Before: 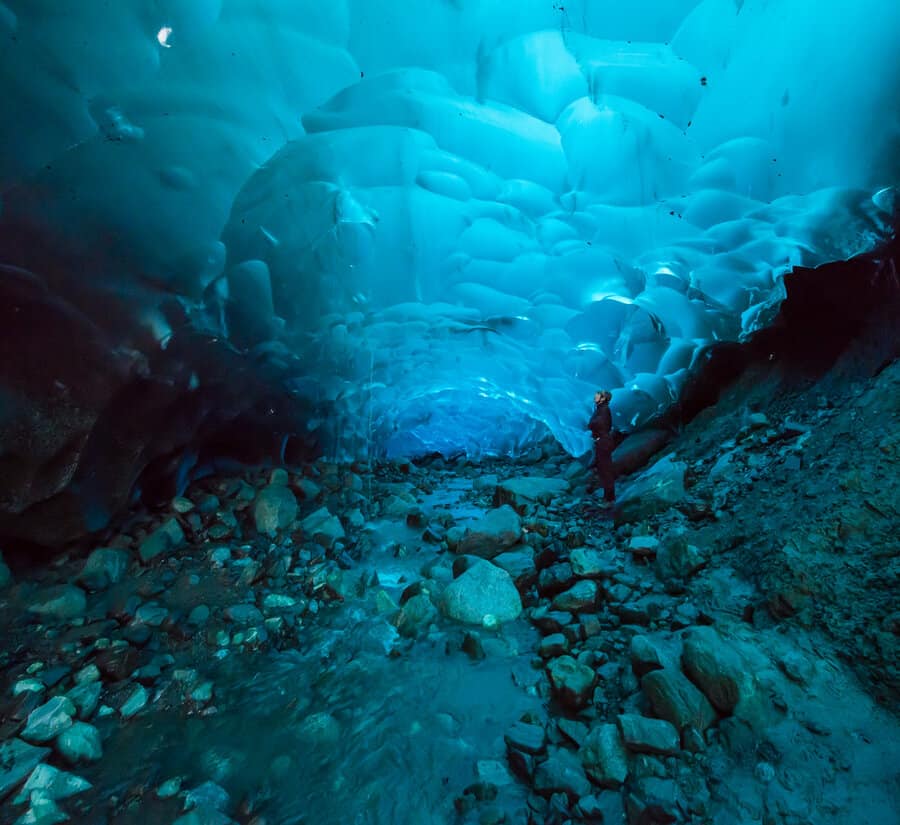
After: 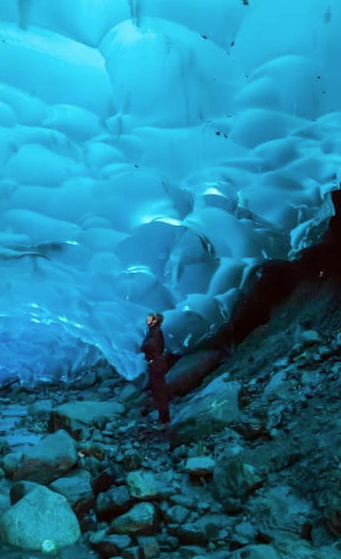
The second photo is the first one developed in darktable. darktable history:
crop and rotate: left 49.936%, top 10.094%, right 13.136%, bottom 24.256%
rotate and perspective: rotation -1.77°, lens shift (horizontal) 0.004, automatic cropping off
color correction: highlights a* 3.12, highlights b* -1.55, shadows a* -0.101, shadows b* 2.52, saturation 0.98
